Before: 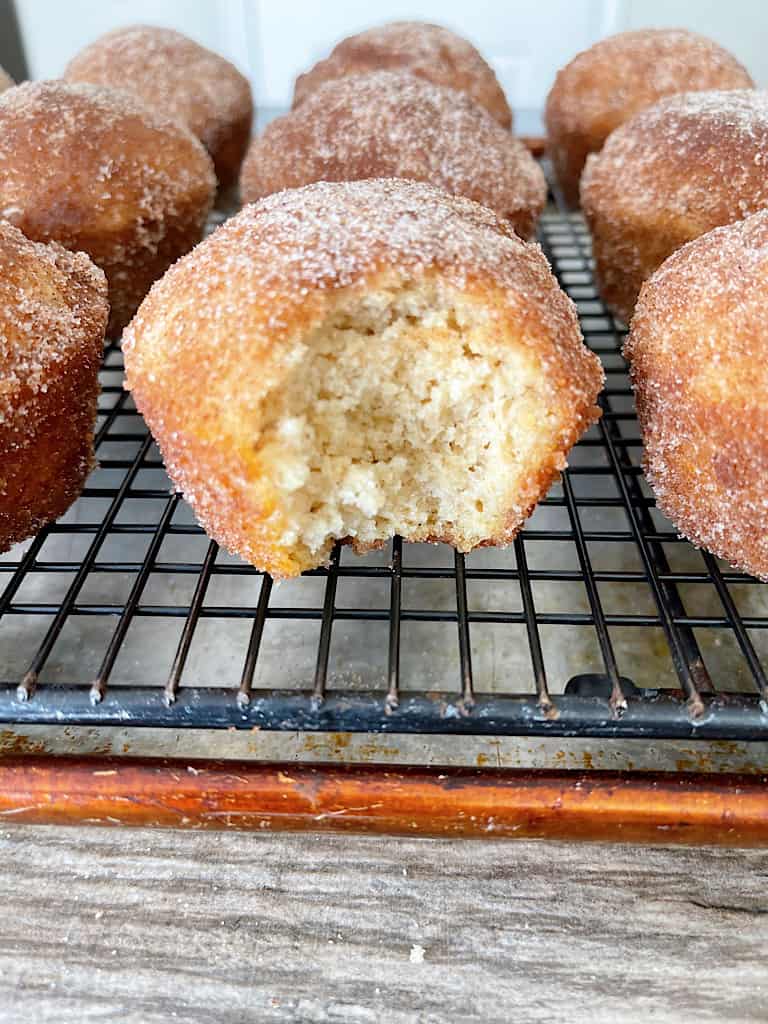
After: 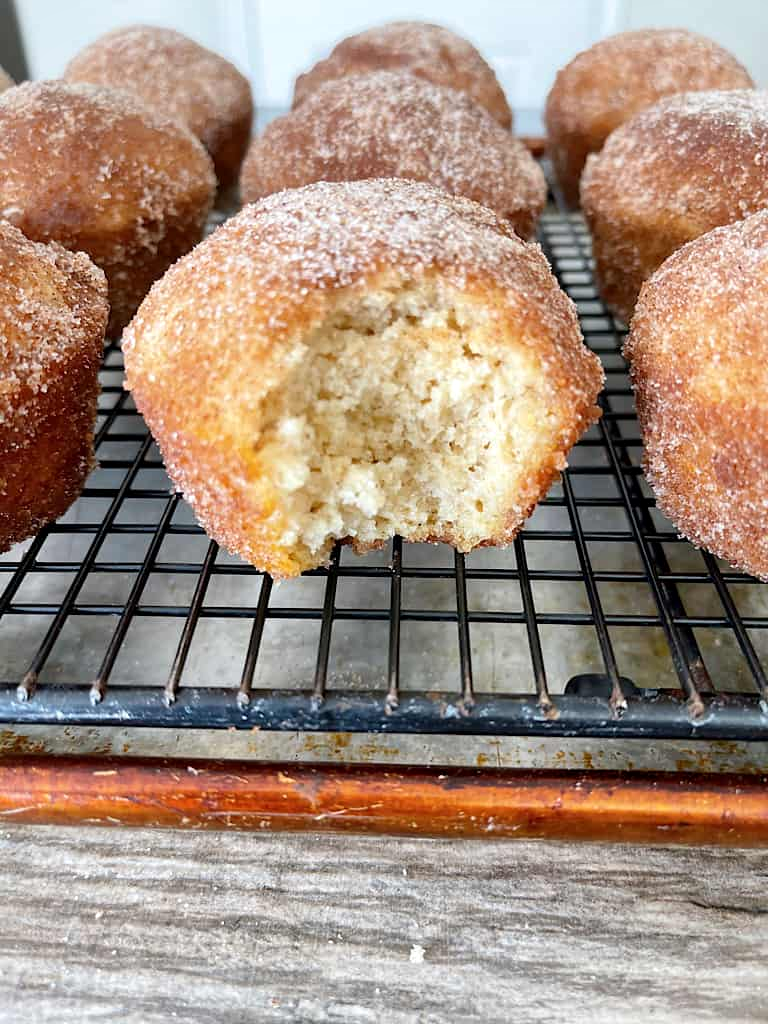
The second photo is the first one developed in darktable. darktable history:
local contrast: mode bilateral grid, contrast 21, coarseness 51, detail 119%, midtone range 0.2
